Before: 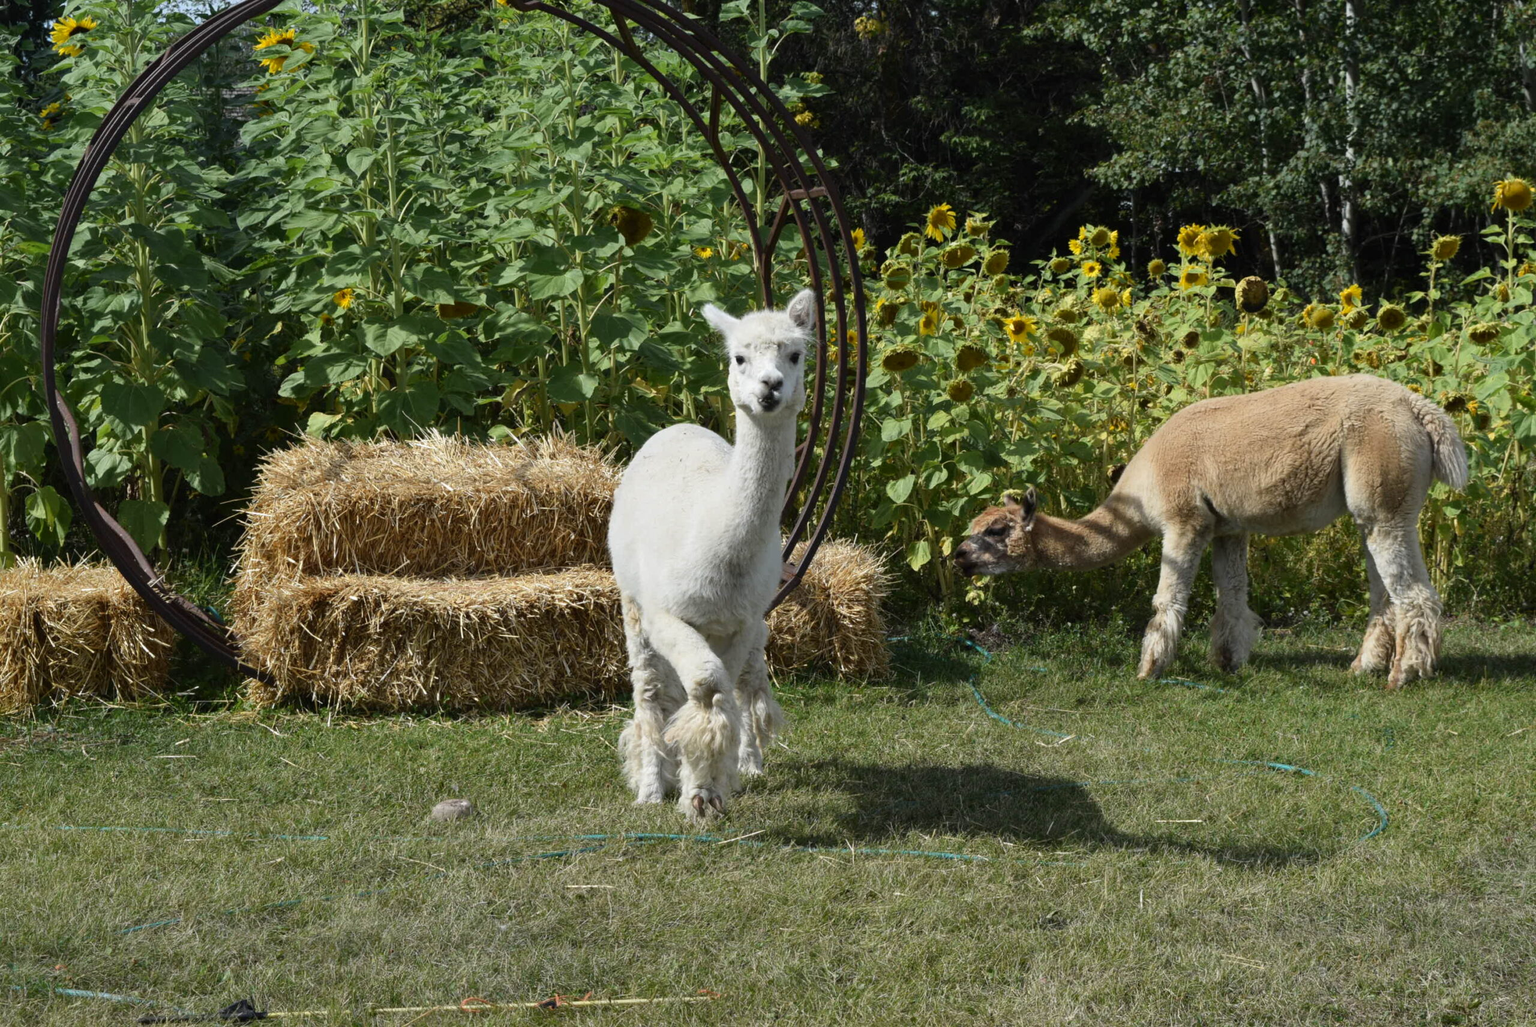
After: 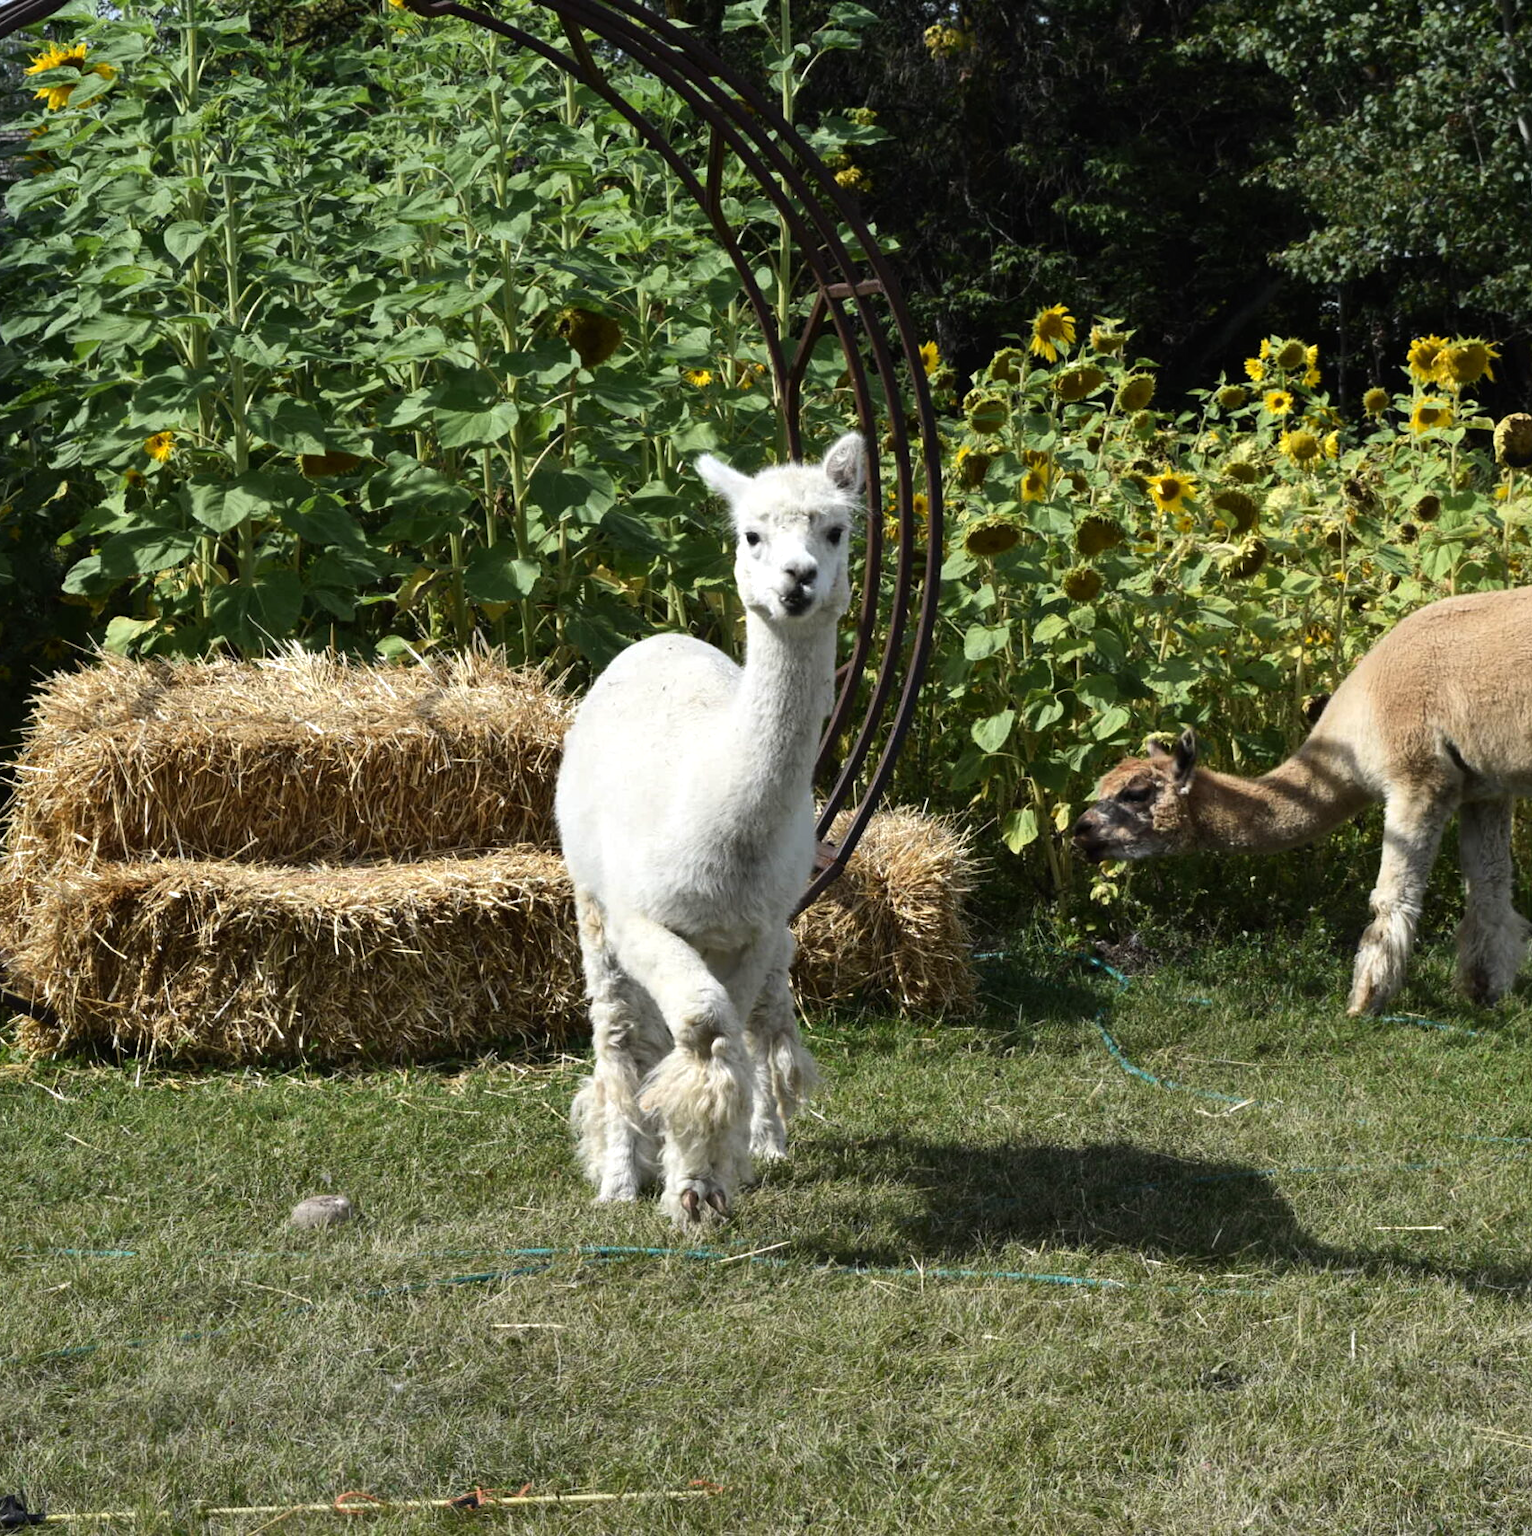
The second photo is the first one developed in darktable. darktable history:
tone equalizer: -8 EV -0.417 EV, -7 EV -0.389 EV, -6 EV -0.333 EV, -5 EV -0.222 EV, -3 EV 0.222 EV, -2 EV 0.333 EV, -1 EV 0.389 EV, +0 EV 0.417 EV, edges refinement/feathering 500, mask exposure compensation -1.57 EV, preserve details no
crop and rotate: left 15.446%, right 17.836%
